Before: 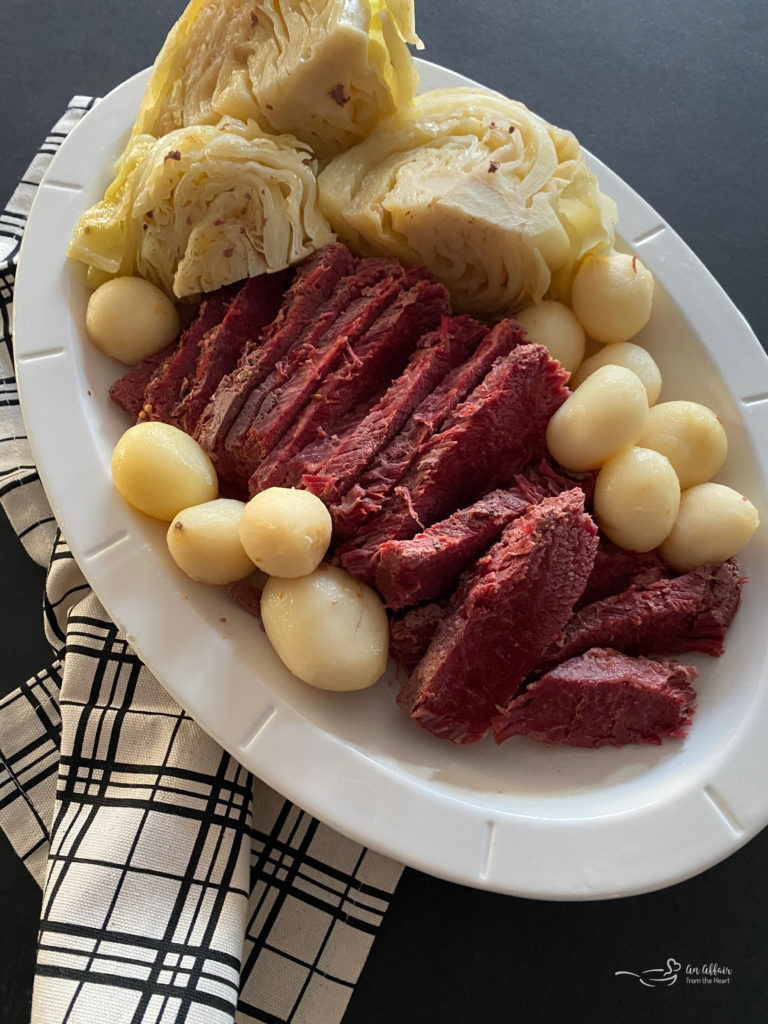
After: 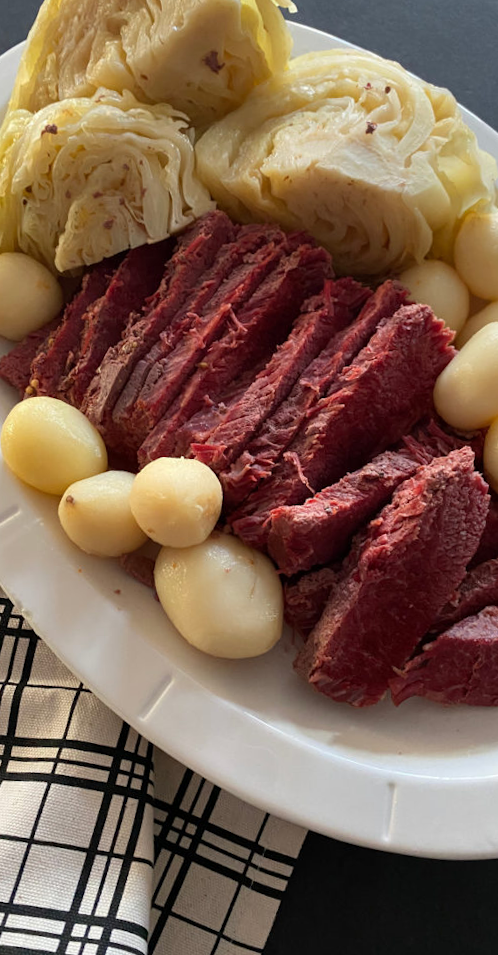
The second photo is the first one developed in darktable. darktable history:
crop and rotate: left 13.537%, right 19.796%
rotate and perspective: rotation -2.12°, lens shift (vertical) 0.009, lens shift (horizontal) -0.008, automatic cropping original format, crop left 0.036, crop right 0.964, crop top 0.05, crop bottom 0.959
